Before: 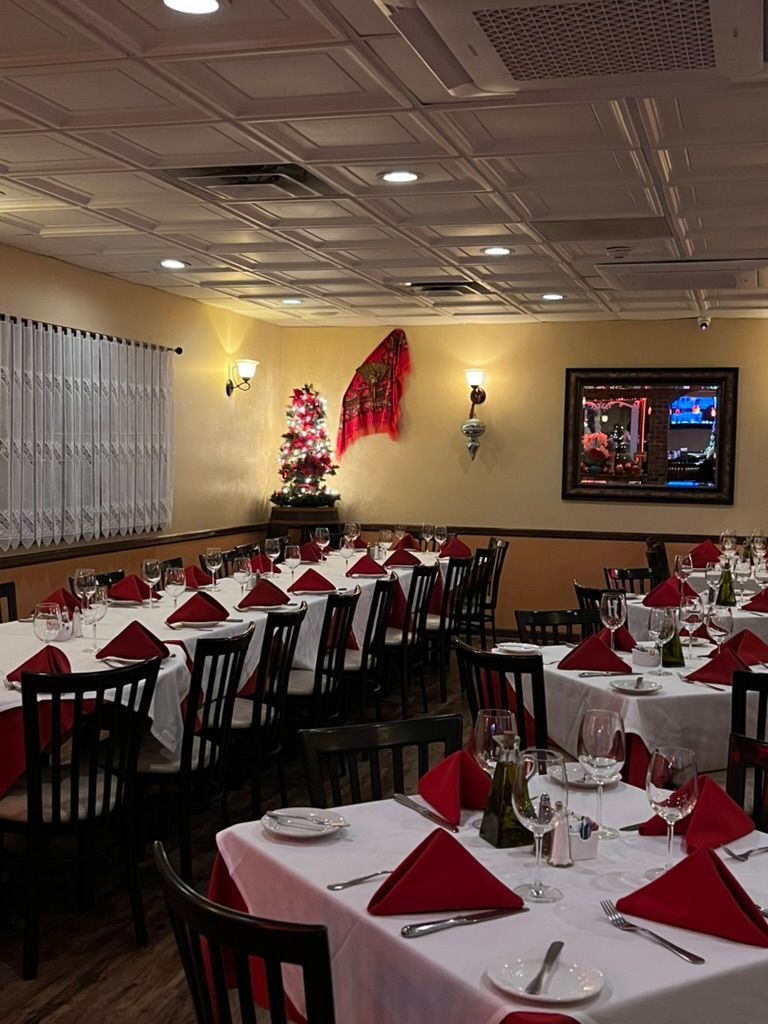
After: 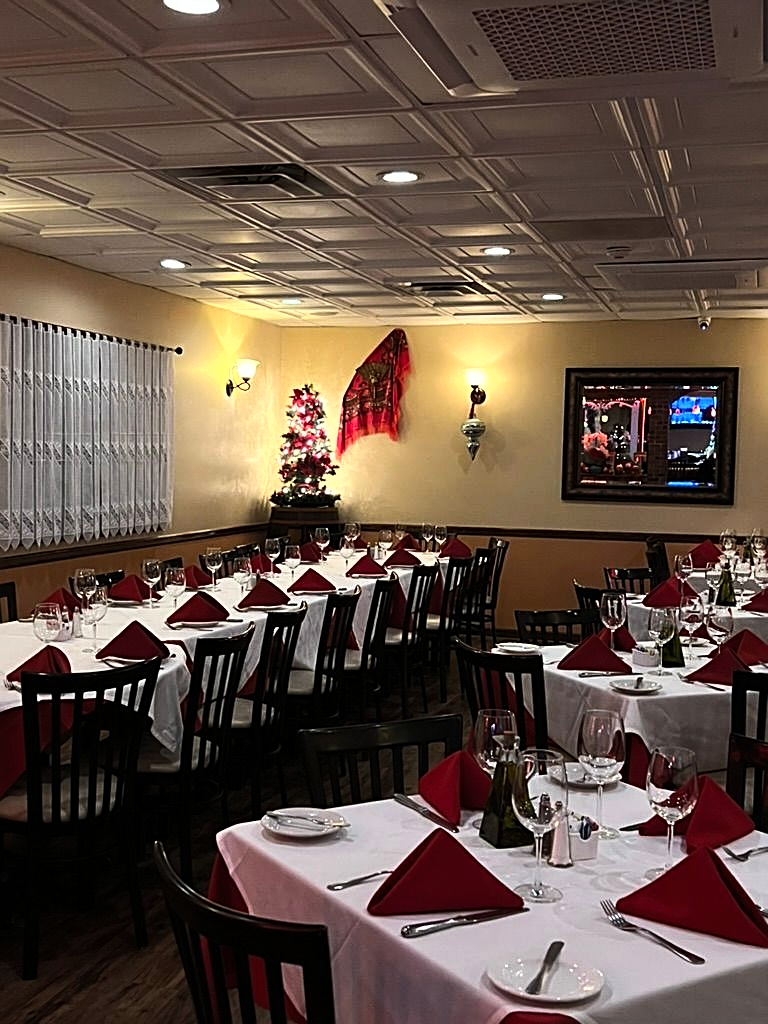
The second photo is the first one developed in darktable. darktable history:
sharpen: on, module defaults
exposure: exposure -0.041 EV, compensate highlight preservation false
fill light: on, module defaults
tone equalizer: -8 EV -0.75 EV, -7 EV -0.7 EV, -6 EV -0.6 EV, -5 EV -0.4 EV, -3 EV 0.4 EV, -2 EV 0.6 EV, -1 EV 0.7 EV, +0 EV 0.75 EV, edges refinement/feathering 500, mask exposure compensation -1.57 EV, preserve details no
